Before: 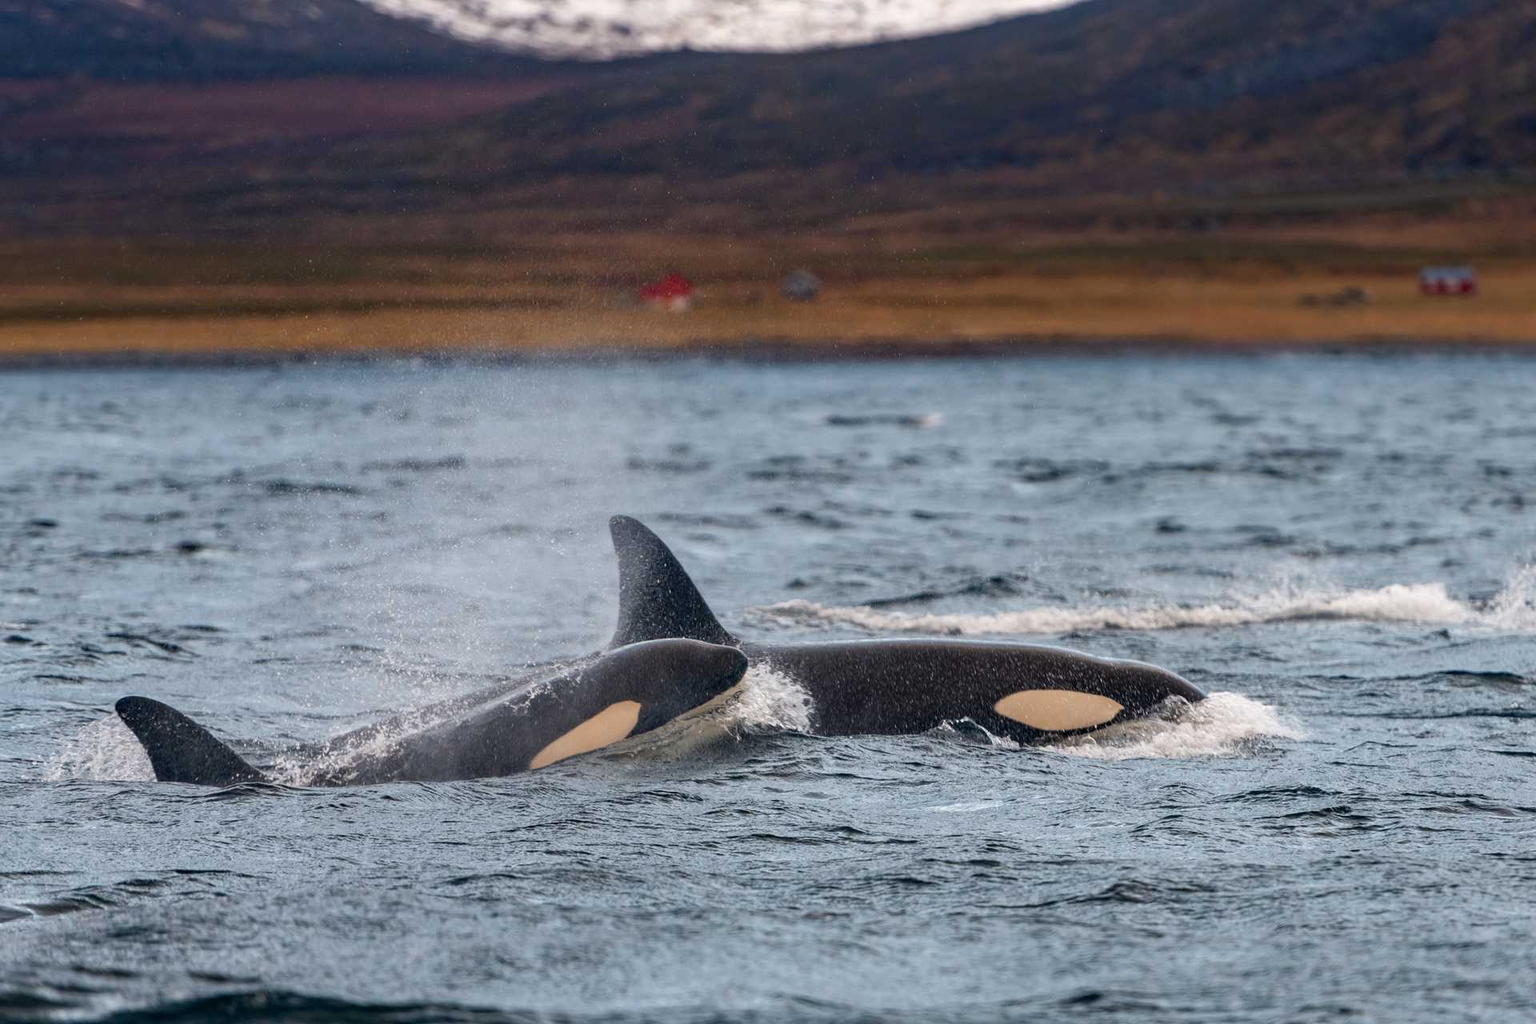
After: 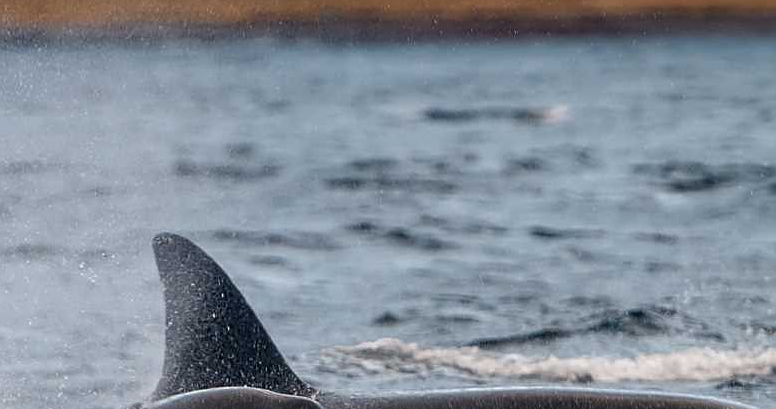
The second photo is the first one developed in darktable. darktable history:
crop: left 31.751%, top 32.172%, right 27.8%, bottom 35.83%
sharpen: on, module defaults
